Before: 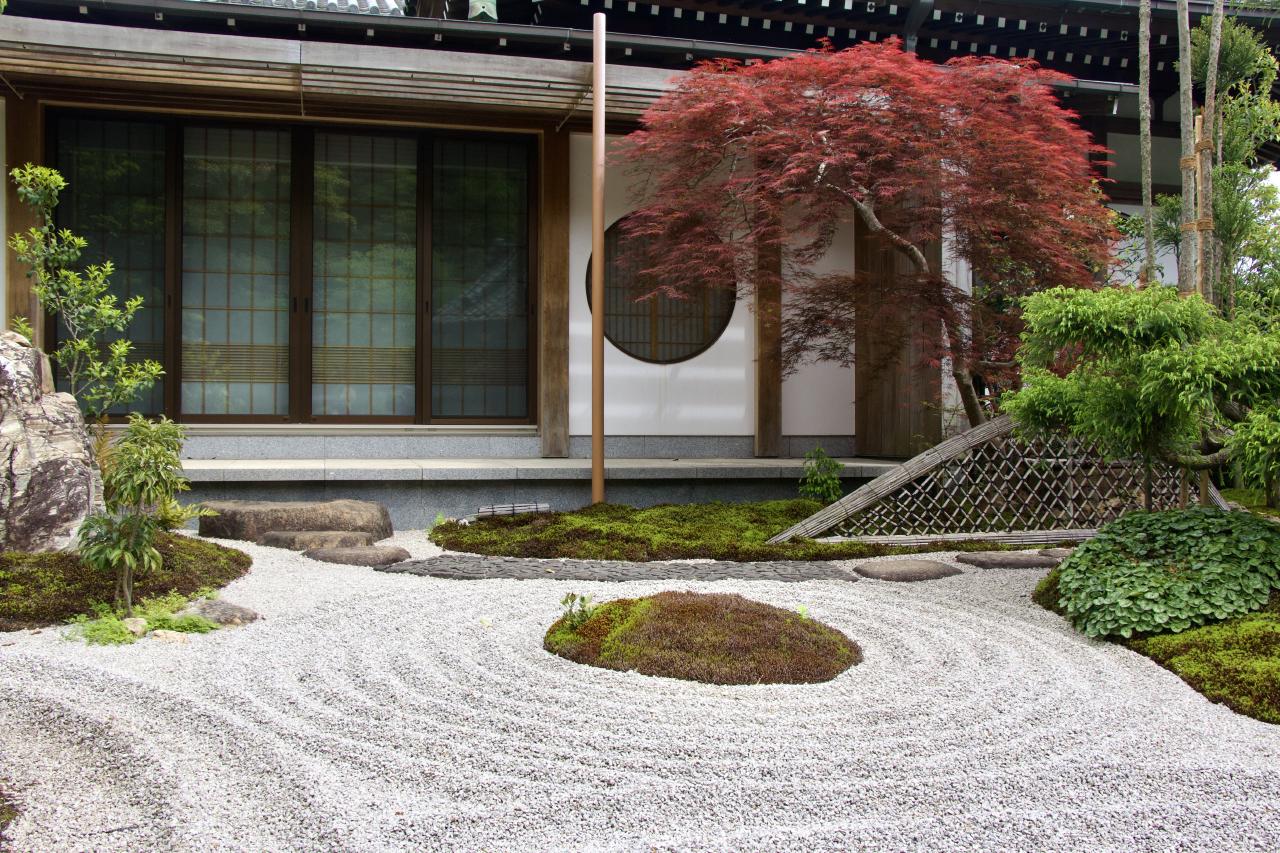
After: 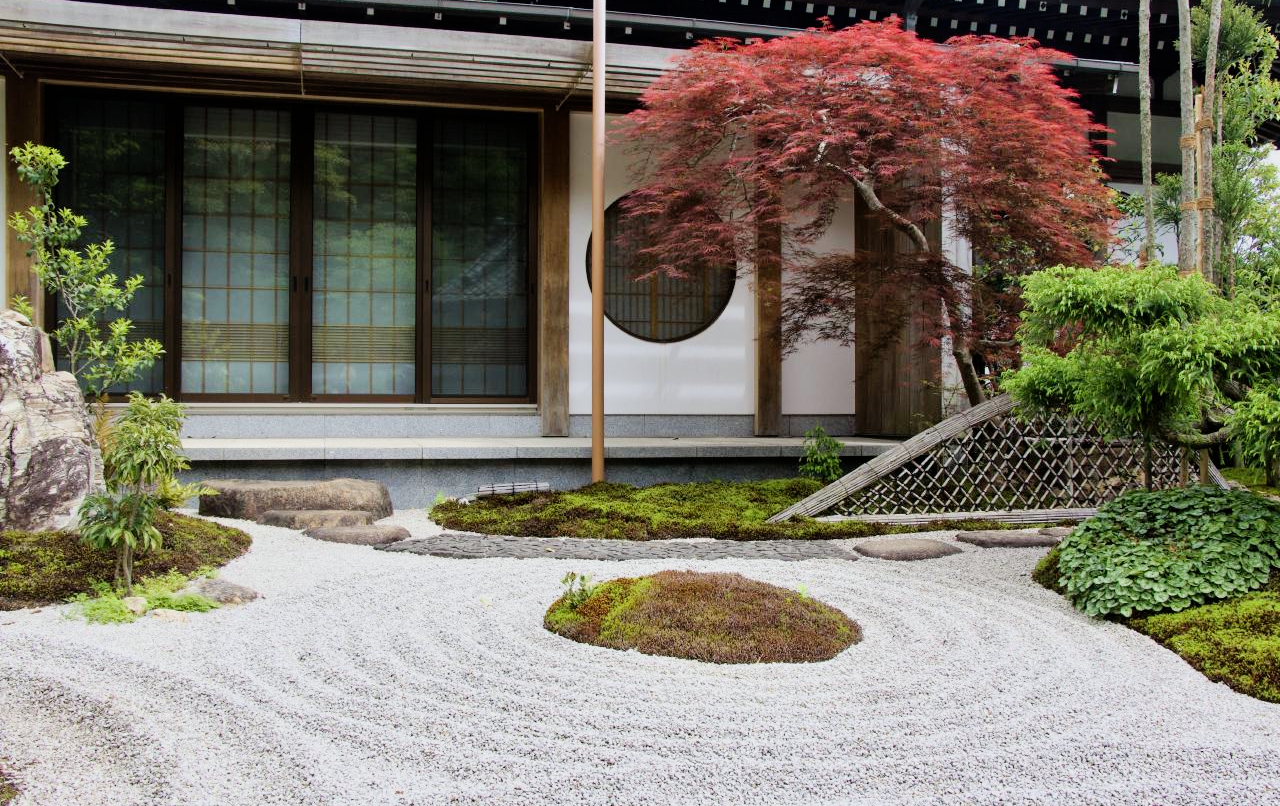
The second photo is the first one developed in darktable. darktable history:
white balance: red 0.988, blue 1.017
local contrast: mode bilateral grid, contrast 15, coarseness 36, detail 105%, midtone range 0.2
levels: levels [0, 0.435, 0.917]
filmic rgb: black relative exposure -7.65 EV, white relative exposure 4.56 EV, hardness 3.61
crop and rotate: top 2.479%, bottom 3.018%
